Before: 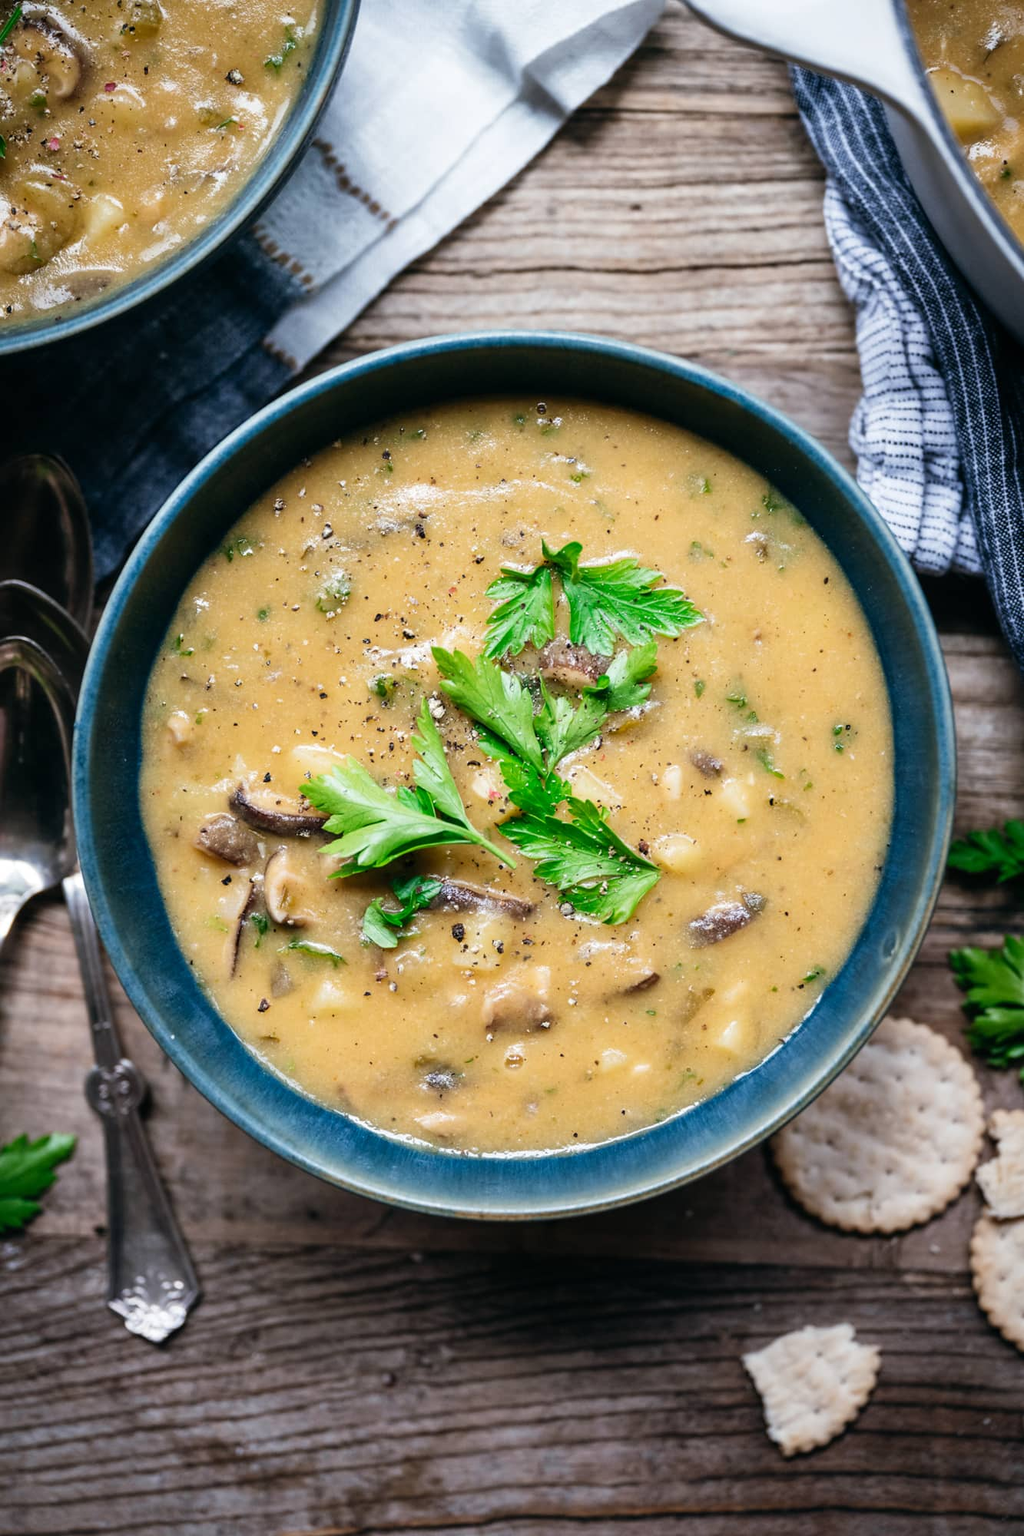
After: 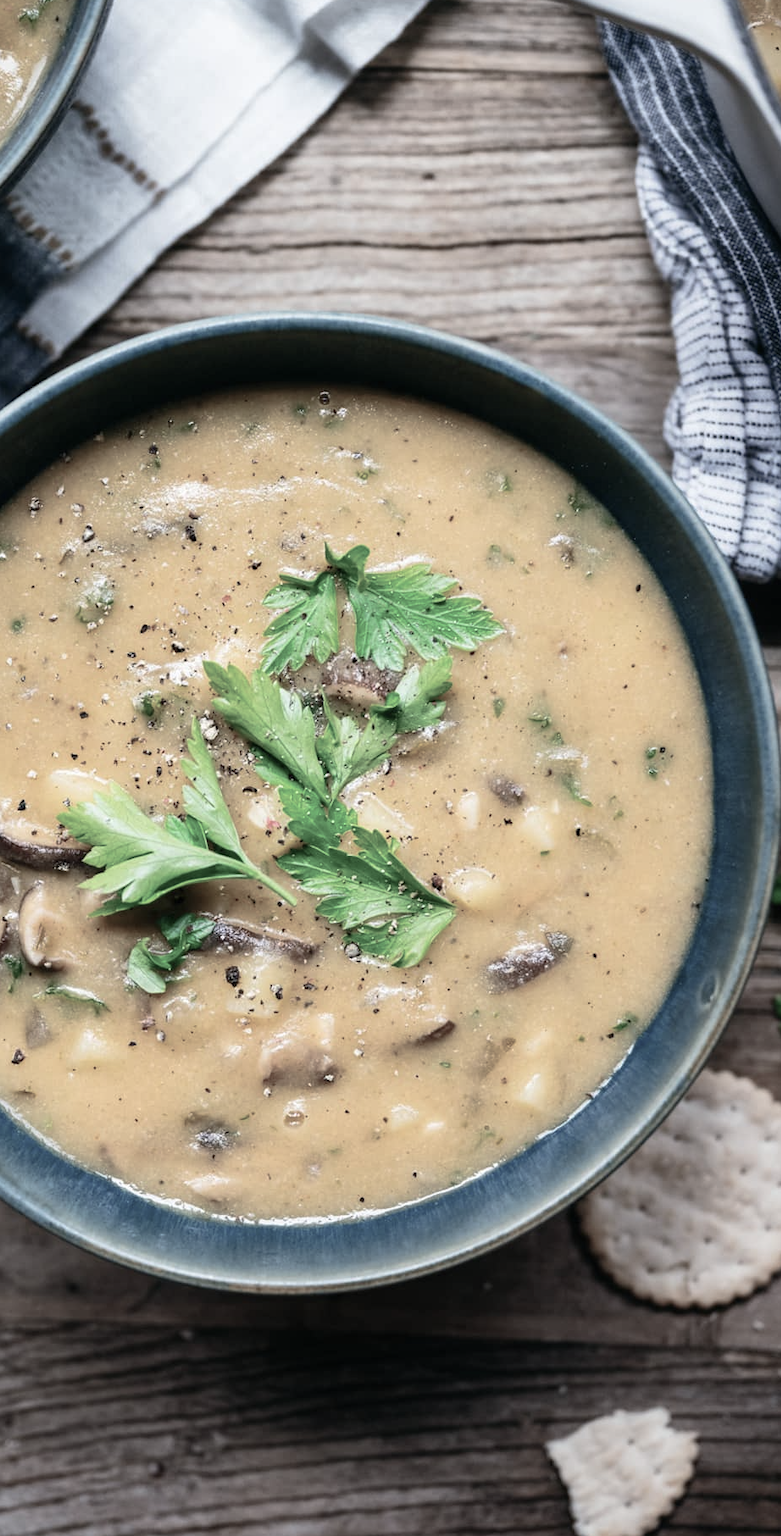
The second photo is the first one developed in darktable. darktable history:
crop and rotate: left 24.173%, top 3.137%, right 6.512%, bottom 6.178%
color balance rgb: perceptual saturation grading › global saturation -28.254%, perceptual saturation grading › highlights -20.084%, perceptual saturation grading › mid-tones -23.619%, perceptual saturation grading › shadows -24.418%, global vibrance 20%
